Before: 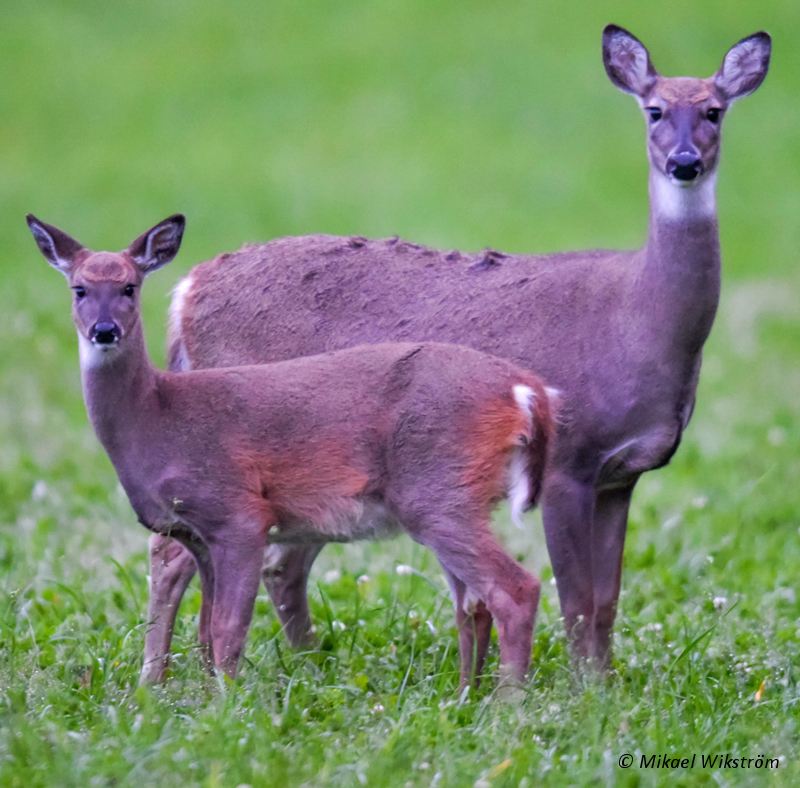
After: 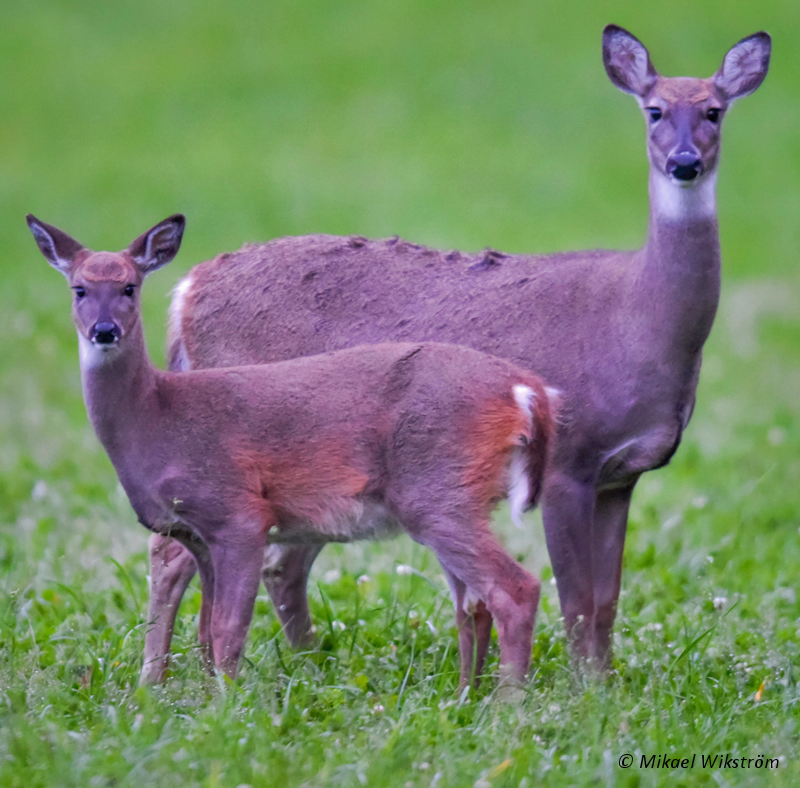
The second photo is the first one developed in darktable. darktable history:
shadows and highlights: highlights -59.79
